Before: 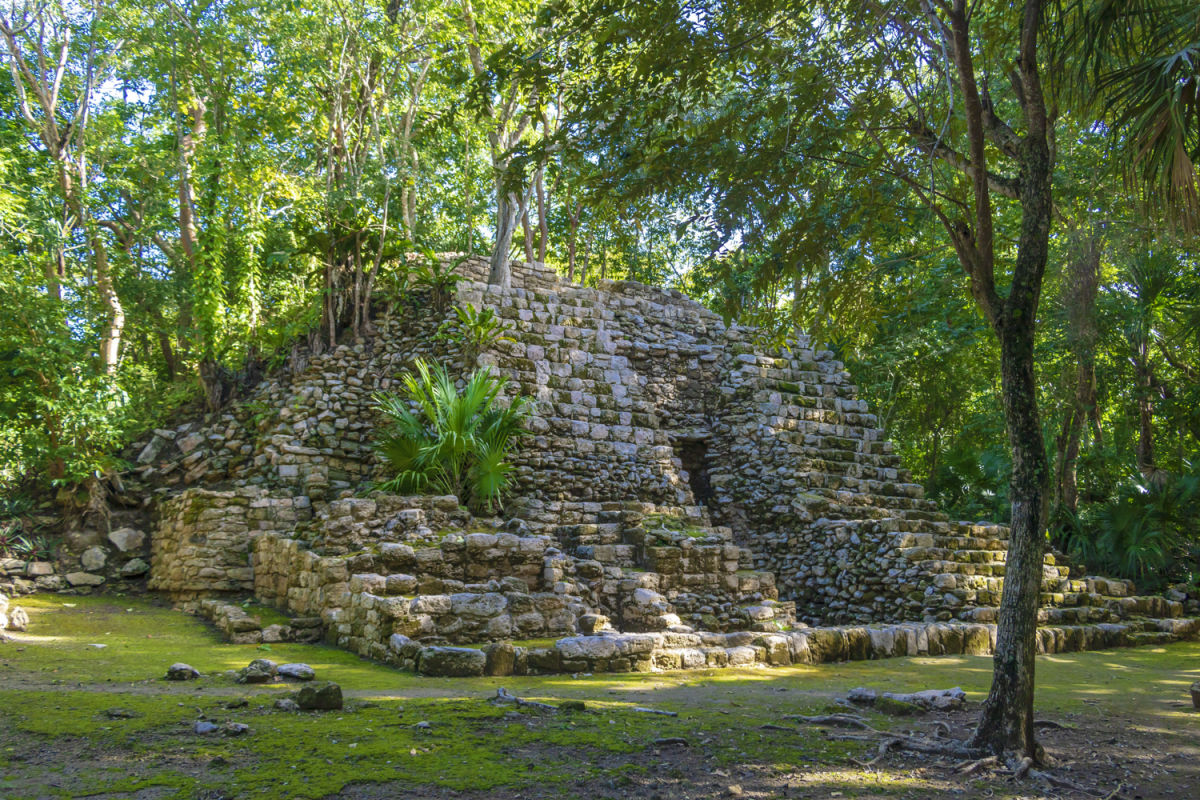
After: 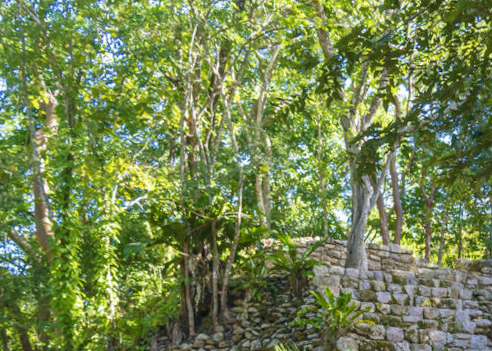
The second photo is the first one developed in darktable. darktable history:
crop and rotate: left 10.817%, top 0.062%, right 47.194%, bottom 53.626%
rotate and perspective: rotation -2°, crop left 0.022, crop right 0.978, crop top 0.049, crop bottom 0.951
